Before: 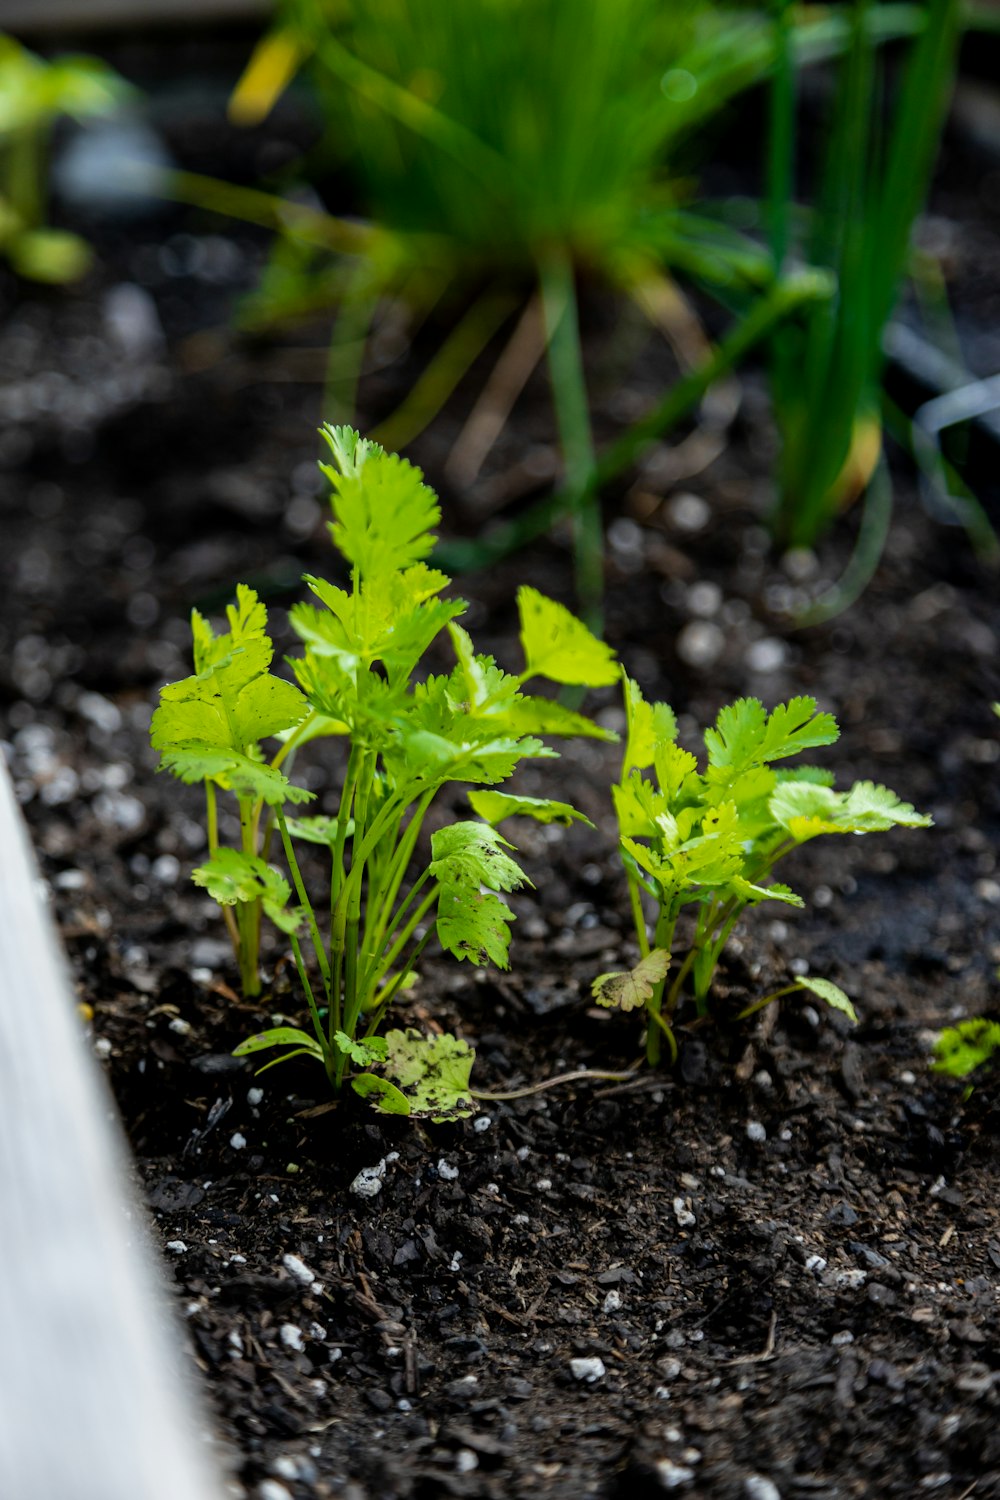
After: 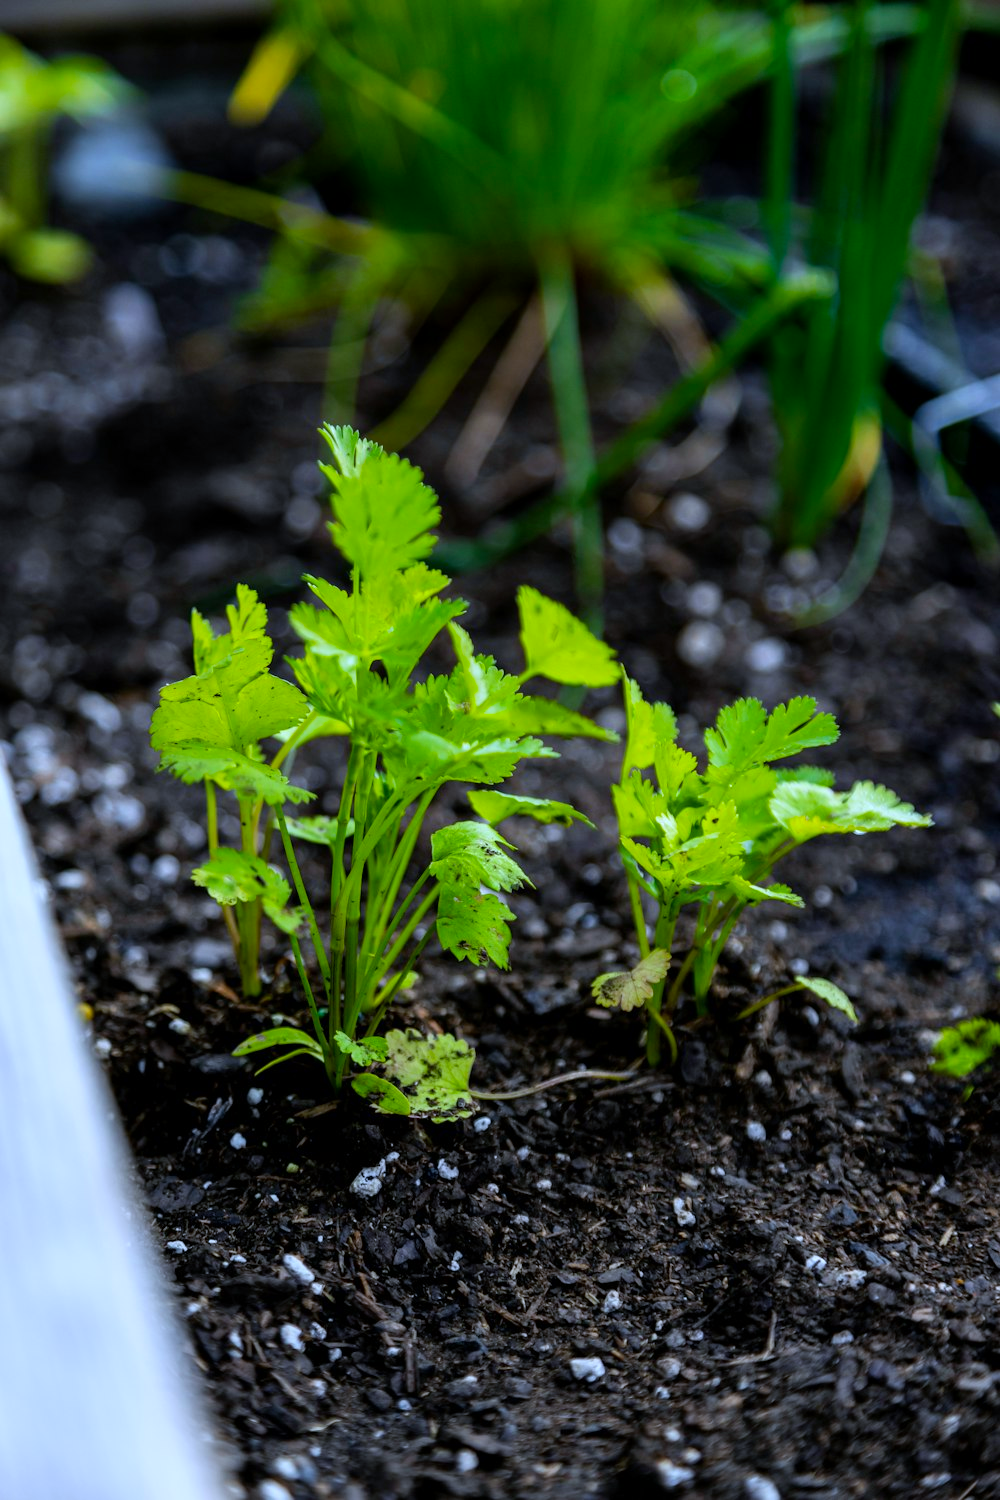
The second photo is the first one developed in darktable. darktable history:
white balance: red 0.948, green 1.02, blue 1.176
contrast brightness saturation: saturation 0.18
